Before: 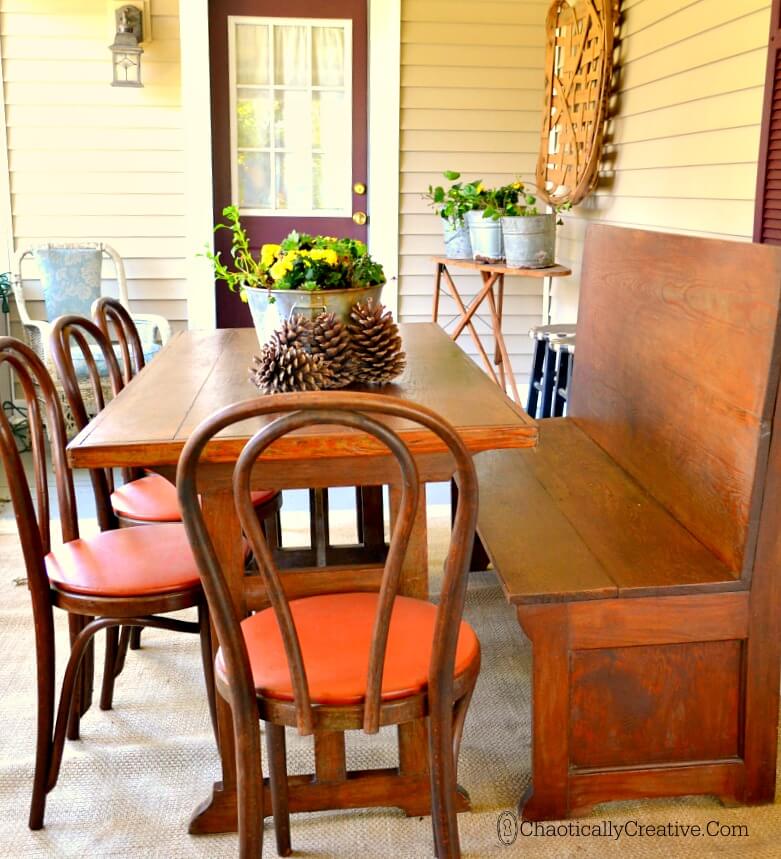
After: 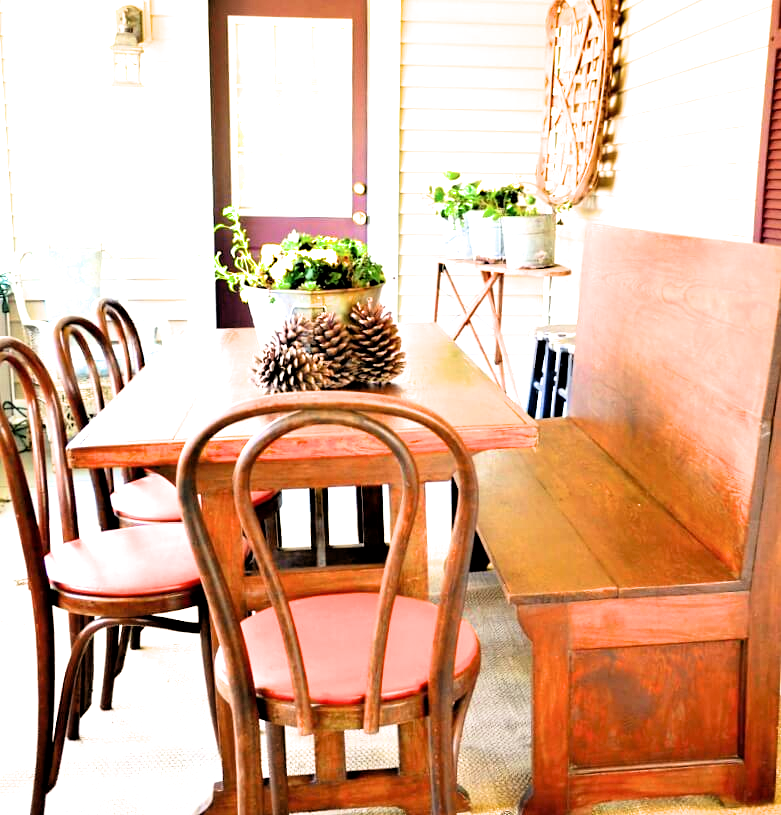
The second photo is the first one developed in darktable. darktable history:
exposure: black level correction 0, exposure 1.2 EV, compensate exposure bias true, compensate highlight preservation false
filmic rgb: black relative exposure -3.72 EV, white relative exposure 2.77 EV, dynamic range scaling -5.32%, hardness 3.03
crop and rotate: top 0%, bottom 5.097%
